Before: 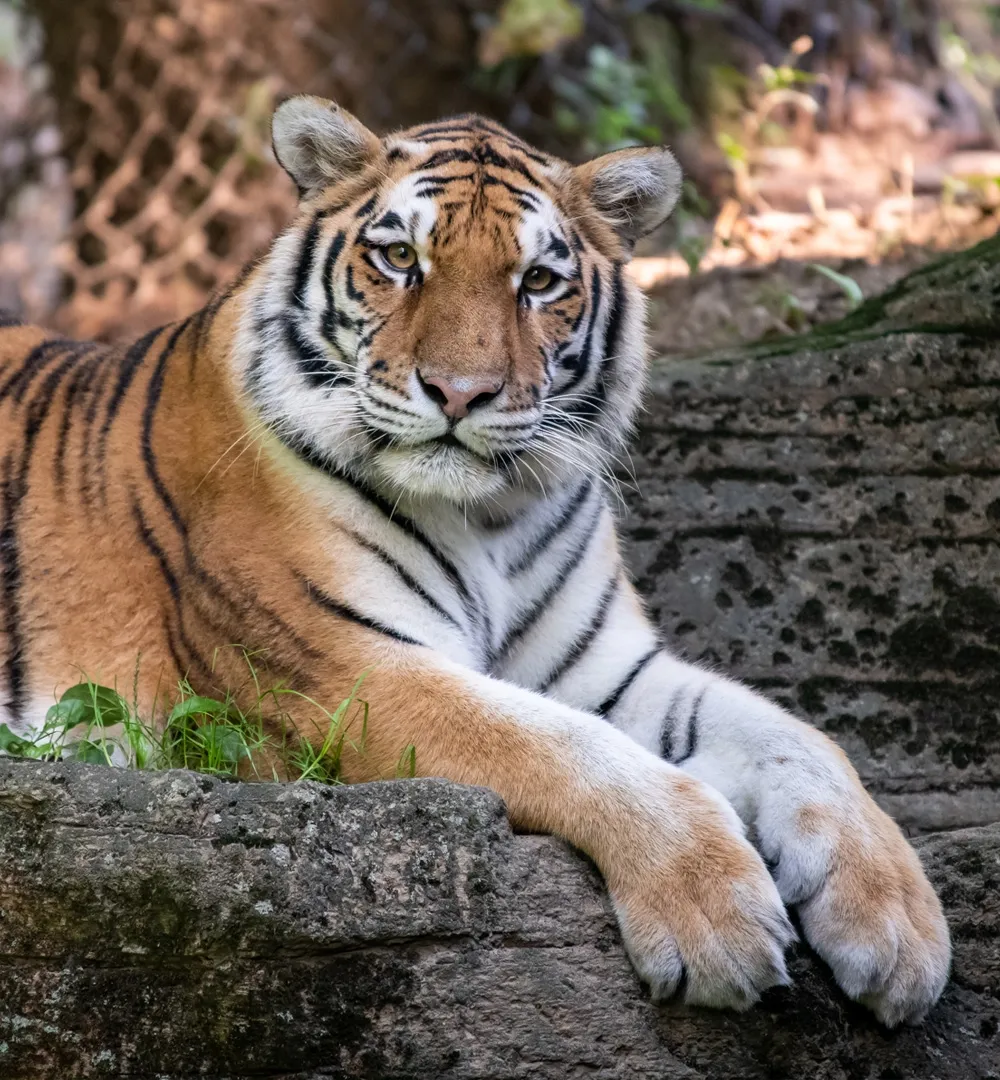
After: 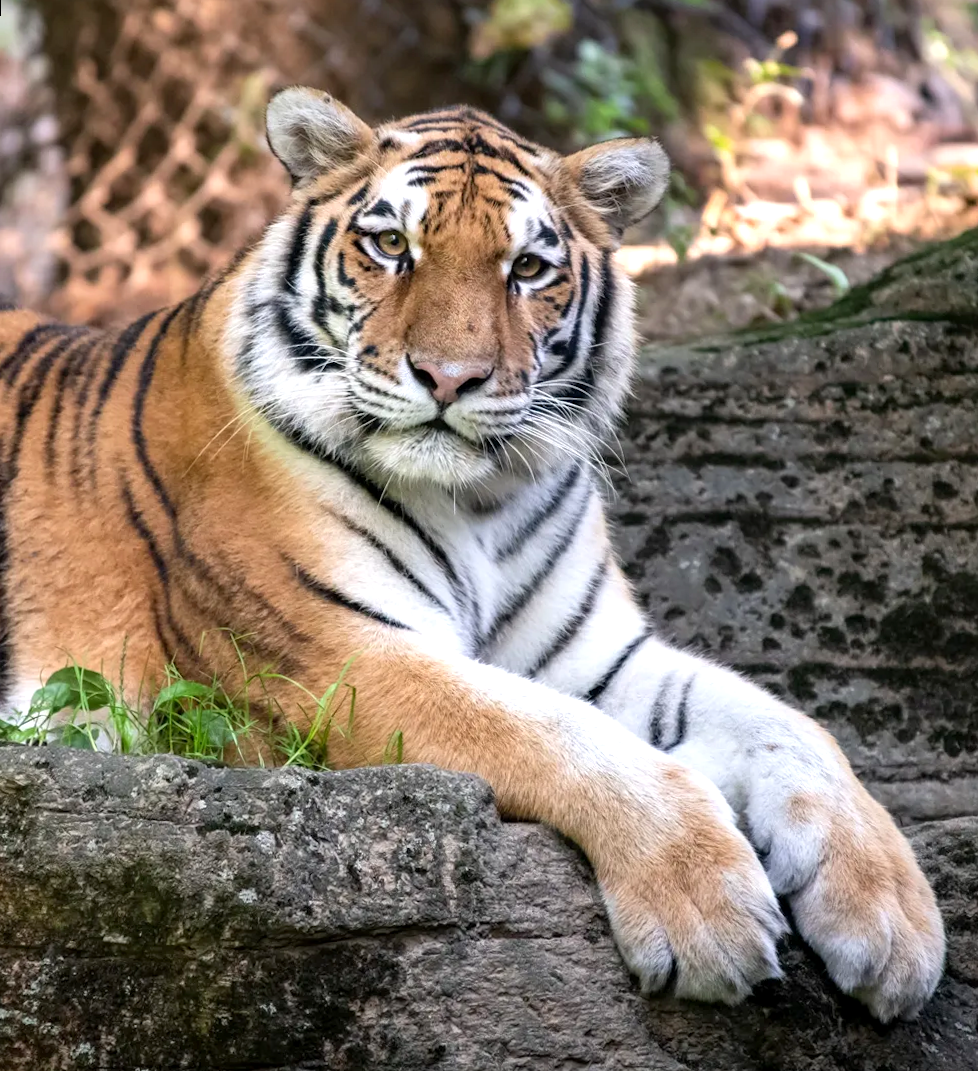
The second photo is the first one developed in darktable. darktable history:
rotate and perspective: rotation 0.226°, lens shift (vertical) -0.042, crop left 0.023, crop right 0.982, crop top 0.006, crop bottom 0.994
exposure: black level correction 0.001, exposure 0.5 EV, compensate exposure bias true, compensate highlight preservation false
